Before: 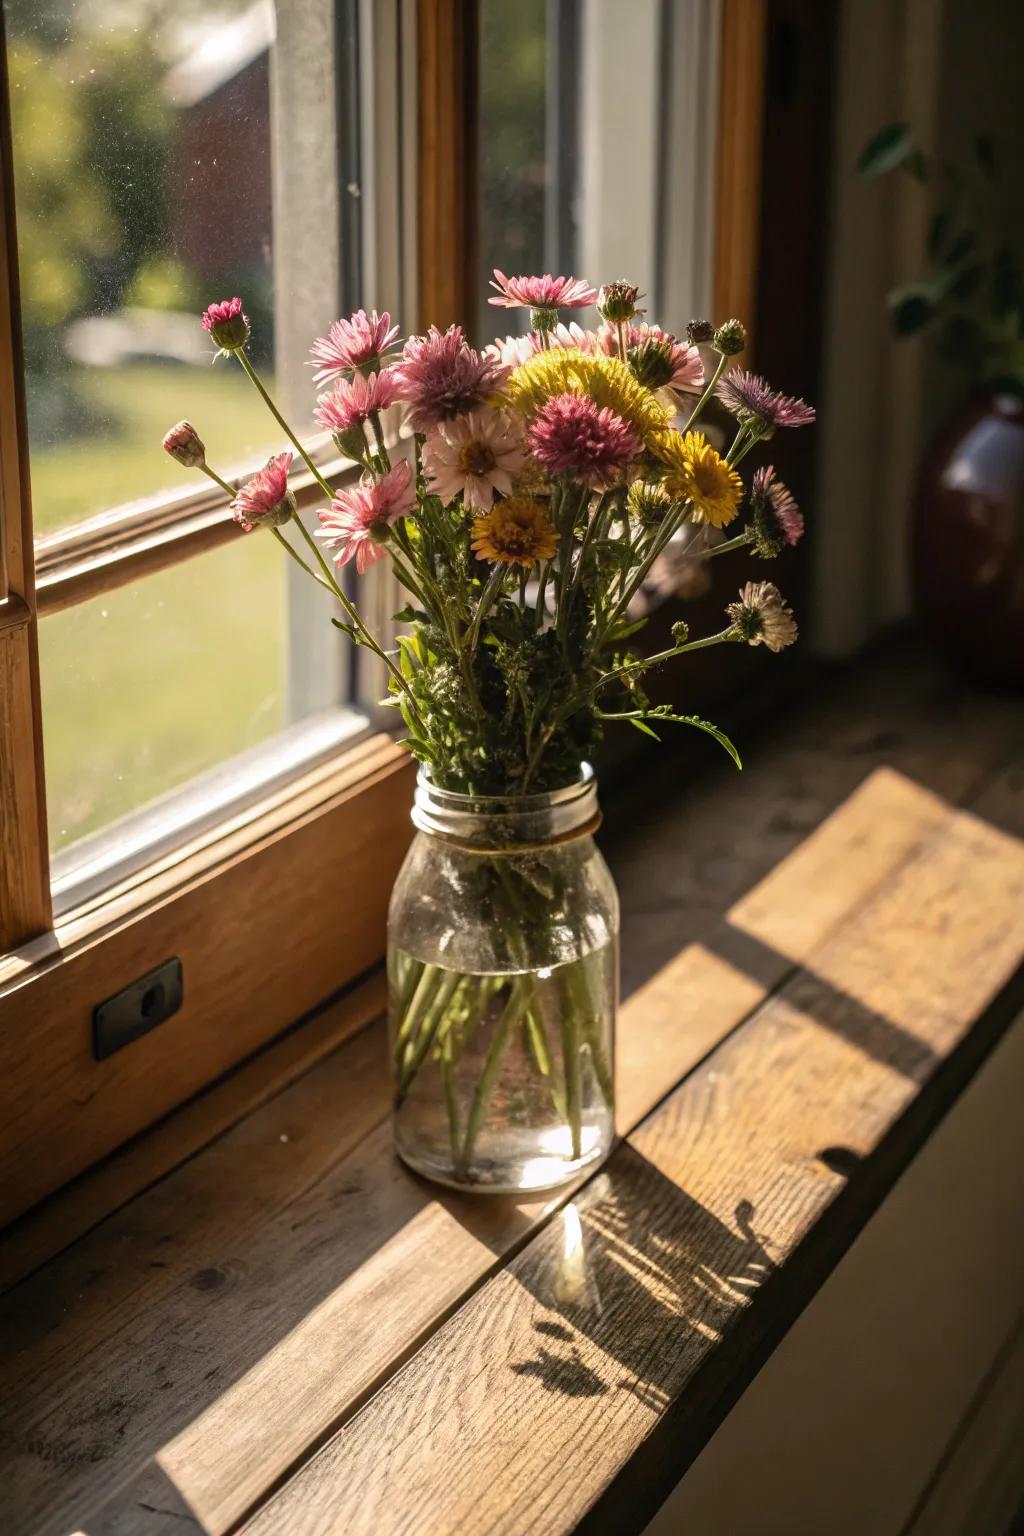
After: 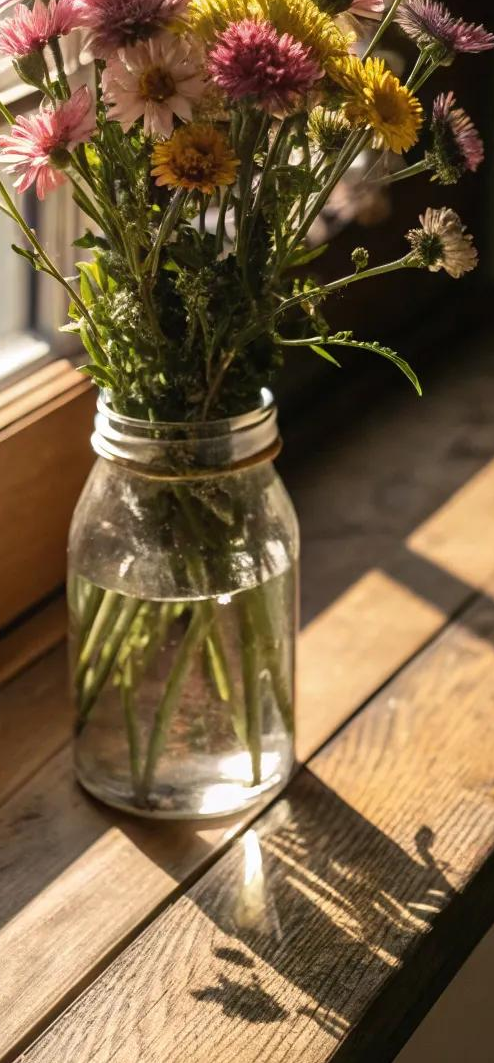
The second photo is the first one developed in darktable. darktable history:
crop: left 31.338%, top 24.388%, right 20.348%, bottom 6.346%
